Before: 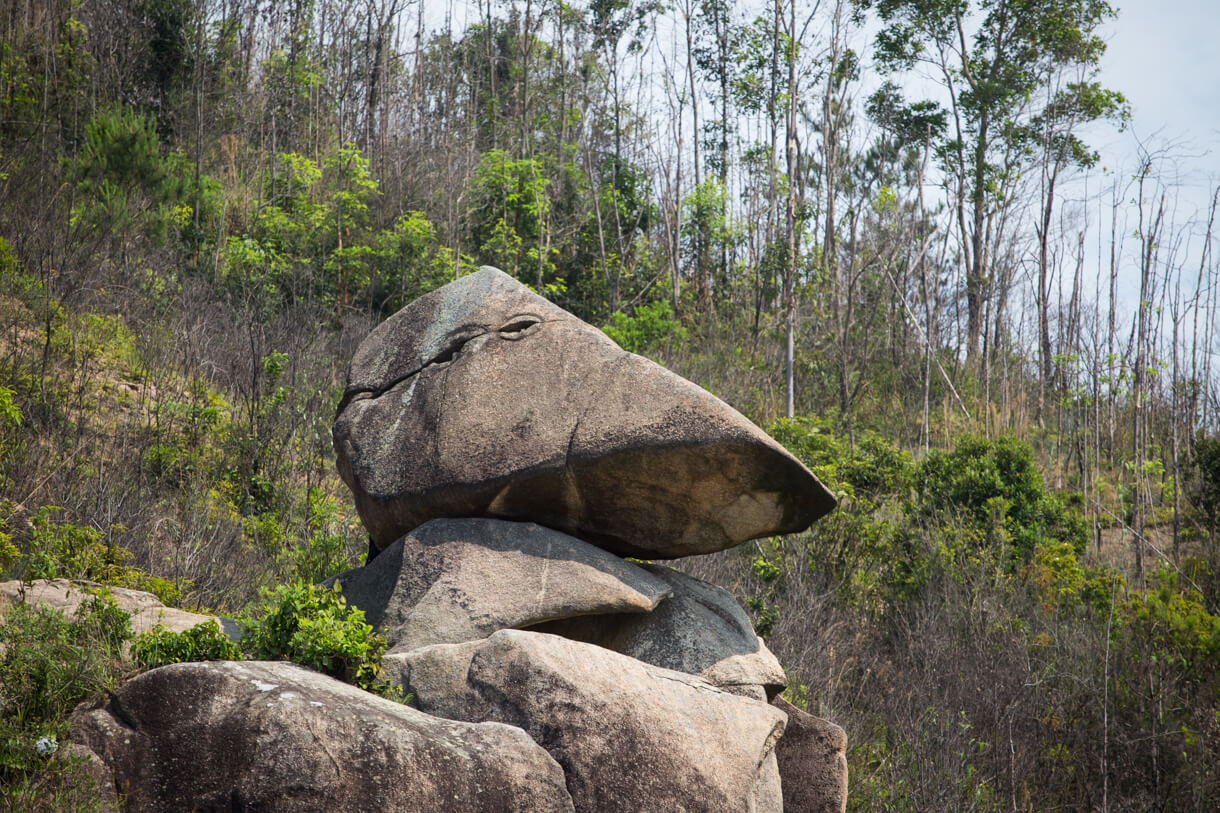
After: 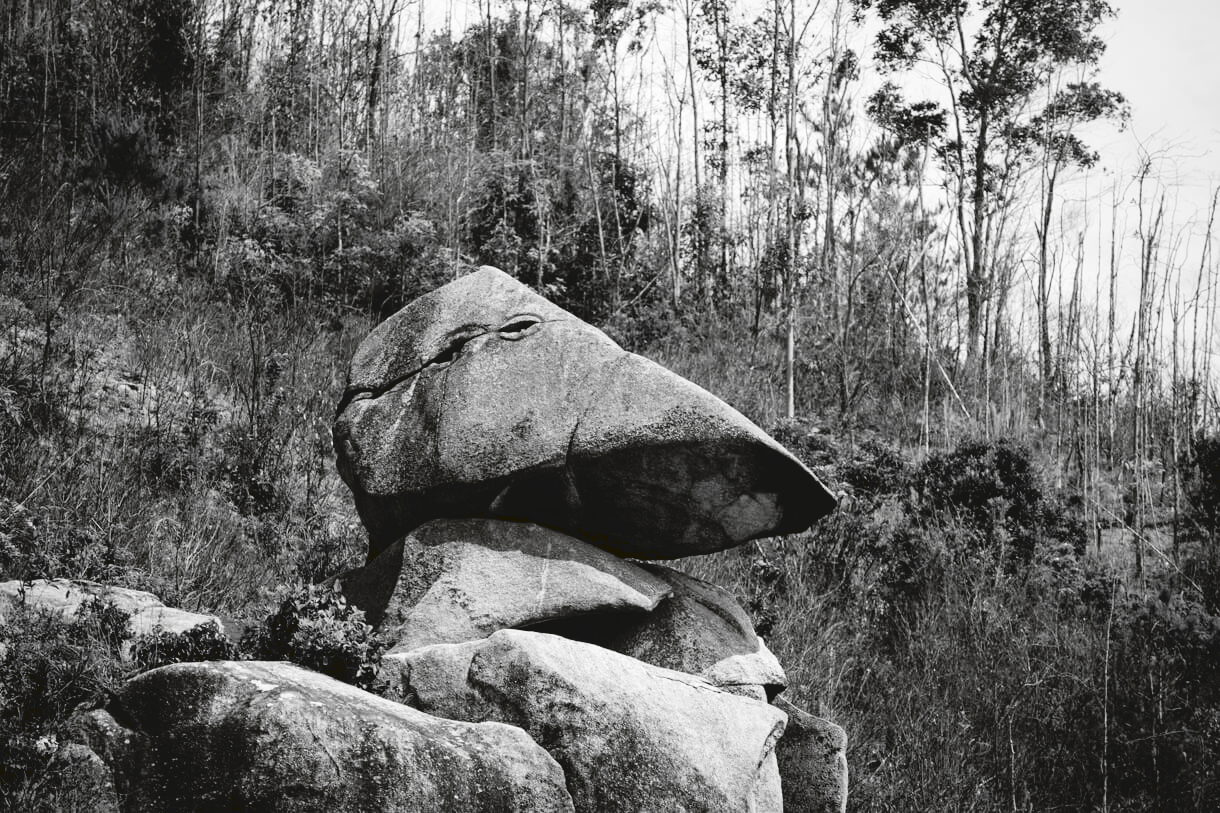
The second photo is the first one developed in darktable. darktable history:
tone curve: curves: ch0 [(0, 0) (0.003, 0.068) (0.011, 0.068) (0.025, 0.068) (0.044, 0.068) (0.069, 0.072) (0.1, 0.072) (0.136, 0.077) (0.177, 0.095) (0.224, 0.126) (0.277, 0.2) (0.335, 0.3) (0.399, 0.407) (0.468, 0.52) (0.543, 0.624) (0.623, 0.721) (0.709, 0.811) (0.801, 0.88) (0.898, 0.942) (1, 1)], preserve colors none
color look up table: target L [93.05, 83.84, 88.12, 79.52, 76.98, 58.12, 65.49, 54.37, 40.31, 43.6, 35.51, 31.46, 0.476, 200.91, 103.26, 77.34, 67, 71.47, 63.22, 59.15, 50.43, 57.48, 47.04, 32.32, 24.42, 21.25, 5.464, 88.12, 85.27, 84.56, 80.97, 70.73, 60.56, 61.19, 83.12, 75.15, 47.24, 52.8, 31.88, 46.83, 26.5, 14.2, 88.12, 90.24, 80.97, 82.41, 55.28, 55.54, 18.94], target a [-0.1, -0.003, -0.002, -0.003, 0, 0.001, 0, 0, 0.001 ×4, 0, 0, 0, -0.001, 0, 0, 0.001, 0.001, 0.001, 0, 0.001, 0.001, 0.001, 0, -0.687, -0.002, -0.002, -0.003, -0.001, -0.002, 0, 0.001, -0.001, -0.002, 0.001, 0, 0.001, 0.001, 0.001, -0.256, -0.002, -0.003, -0.001, -0.002, 0.001, 0.001, -0.127], target b [1.233, 0.024, 0.023, 0.024, 0.002, -0.004, 0.002, 0.002, -0.006, -0.006, -0.006, -0.004, 0, -0.001, -0.002, 0.003, 0.002, 0.002, -0.004, -0.004, -0.004, 0.002, -0.006, -0.006, -0.003, -0.003, 8.474, 0.023, 0.023, 0.024, 0.002, 0.023, 0.002, -0.004, 0.002, 0.023, -0.006, 0.002, -0.006, -0.006, -0.005, 3.359, 0.023, 0.024, 0.002, 0.024, -0.004, -0.004, 1.609], num patches 49
